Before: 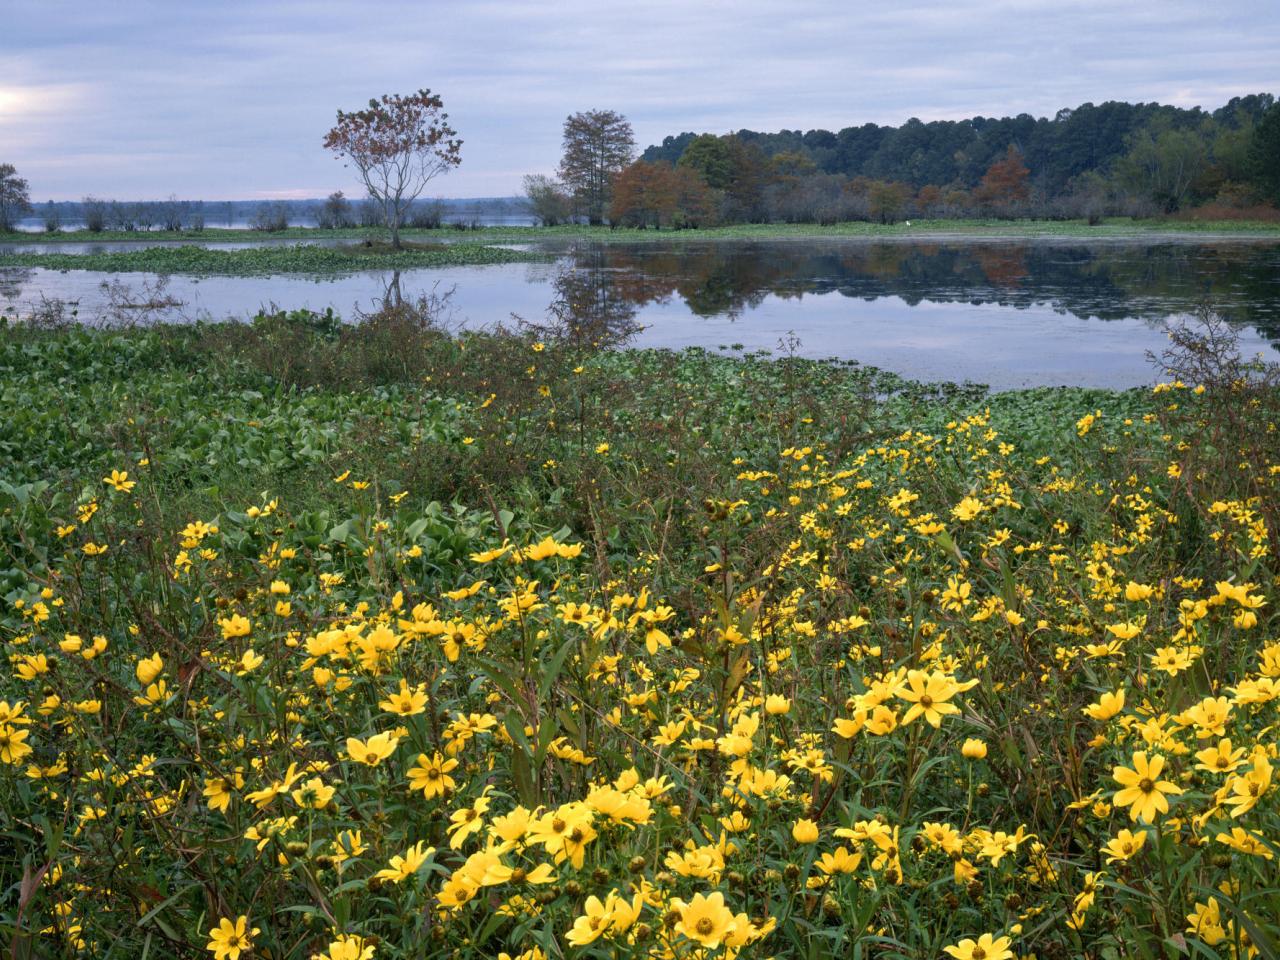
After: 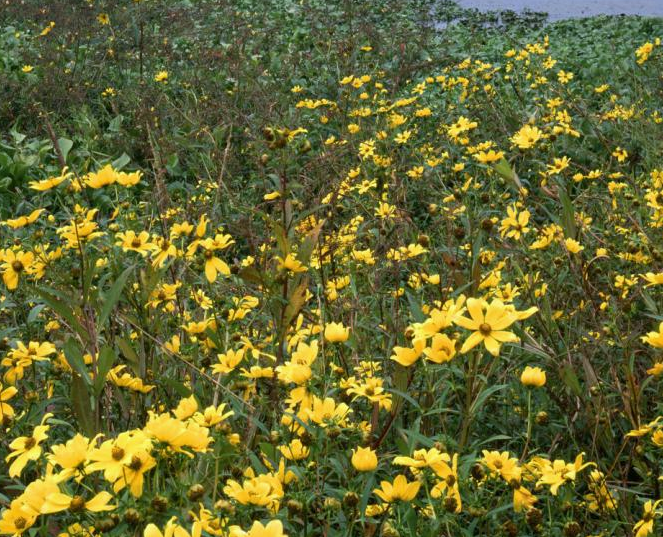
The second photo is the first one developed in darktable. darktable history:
crop: left 34.479%, top 38.822%, right 13.718%, bottom 5.172%
white balance: red 0.983, blue 1.036
